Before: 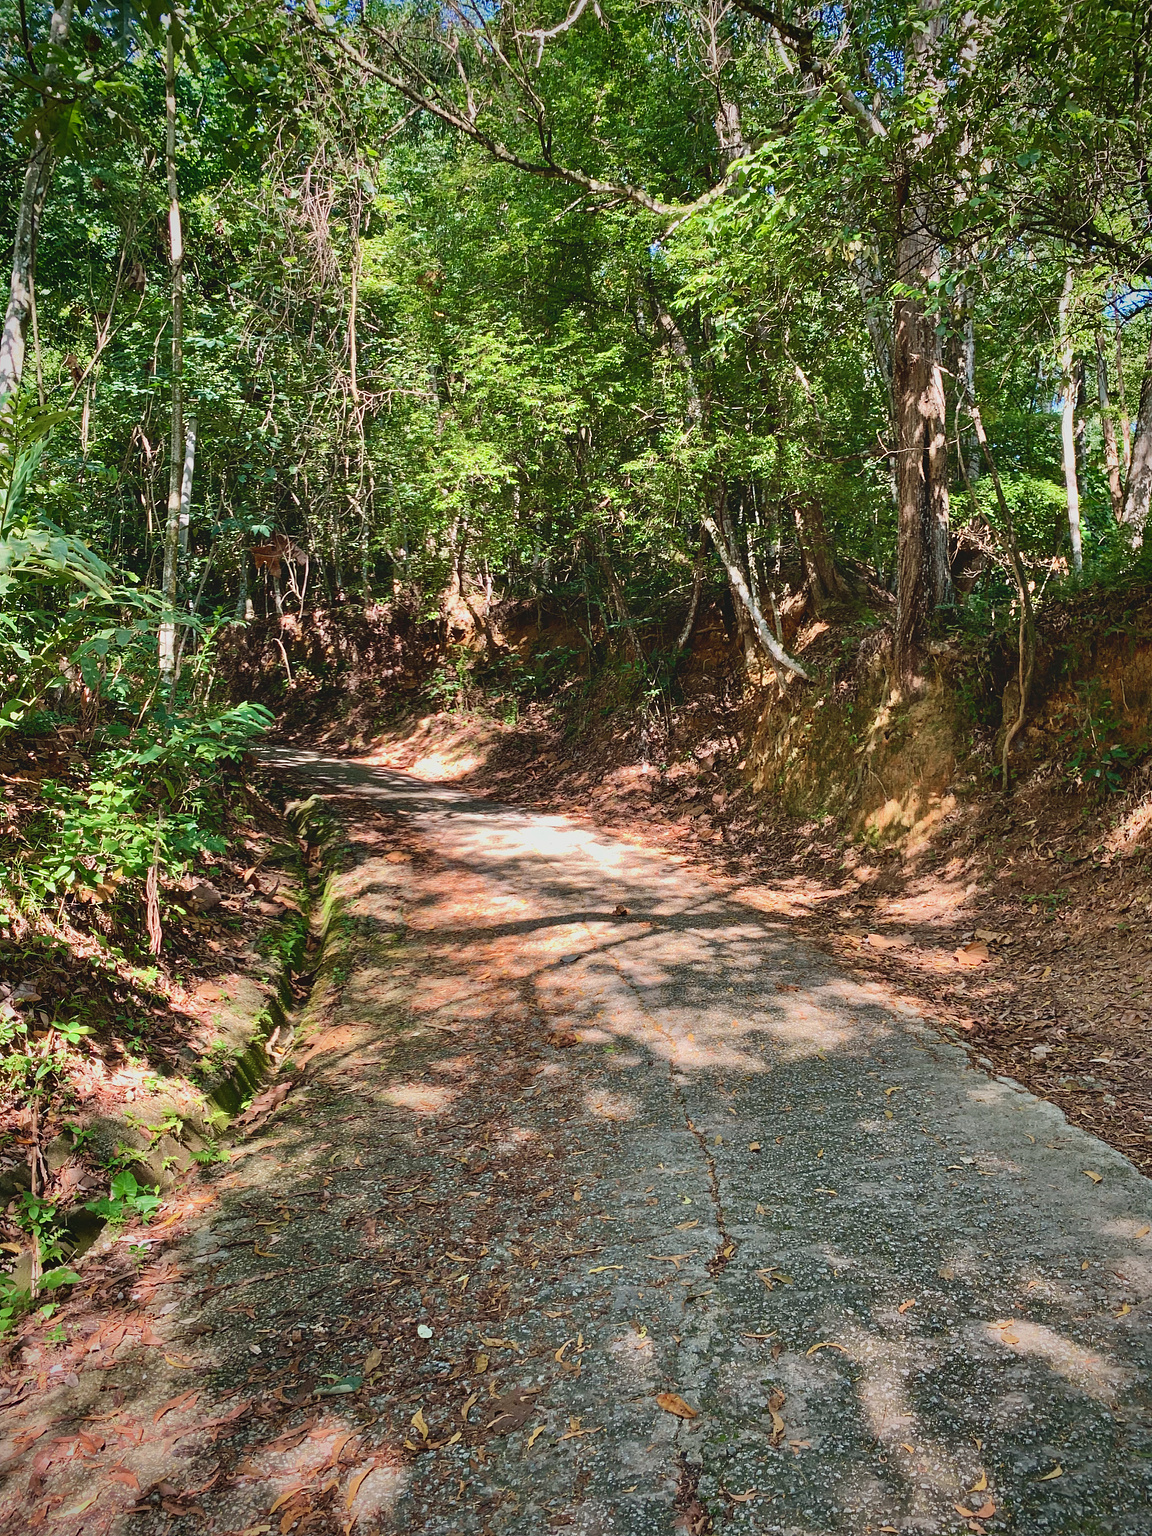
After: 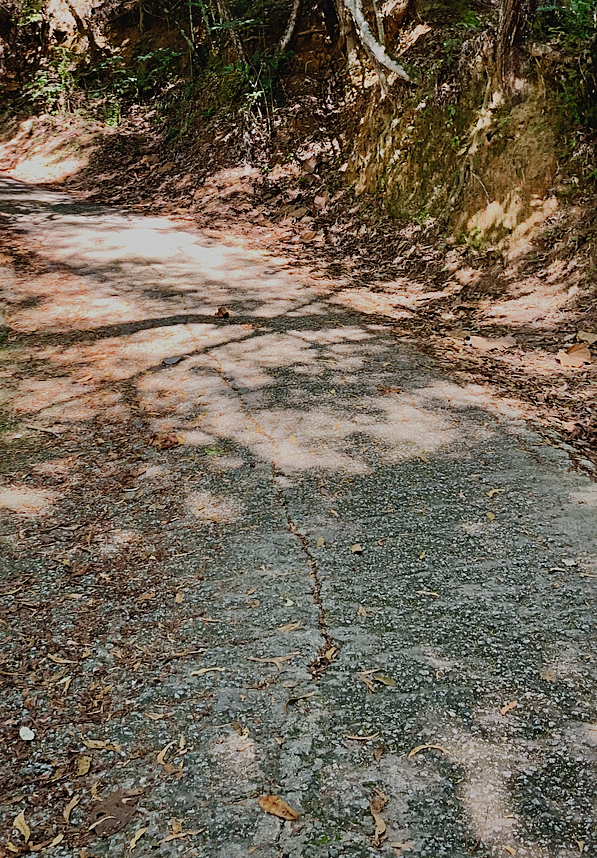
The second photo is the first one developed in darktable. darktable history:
crop: left 34.599%, top 38.97%, right 13.556%, bottom 5.154%
contrast brightness saturation: saturation -0.063
sharpen: radius 2.493, amount 0.325
filmic rgb: black relative exposure -7.65 EV, white relative exposure 4.56 EV, threshold 3.03 EV, hardness 3.61, add noise in highlights 0, preserve chrominance no, color science v3 (2019), use custom middle-gray values true, contrast in highlights soft, enable highlight reconstruction true
